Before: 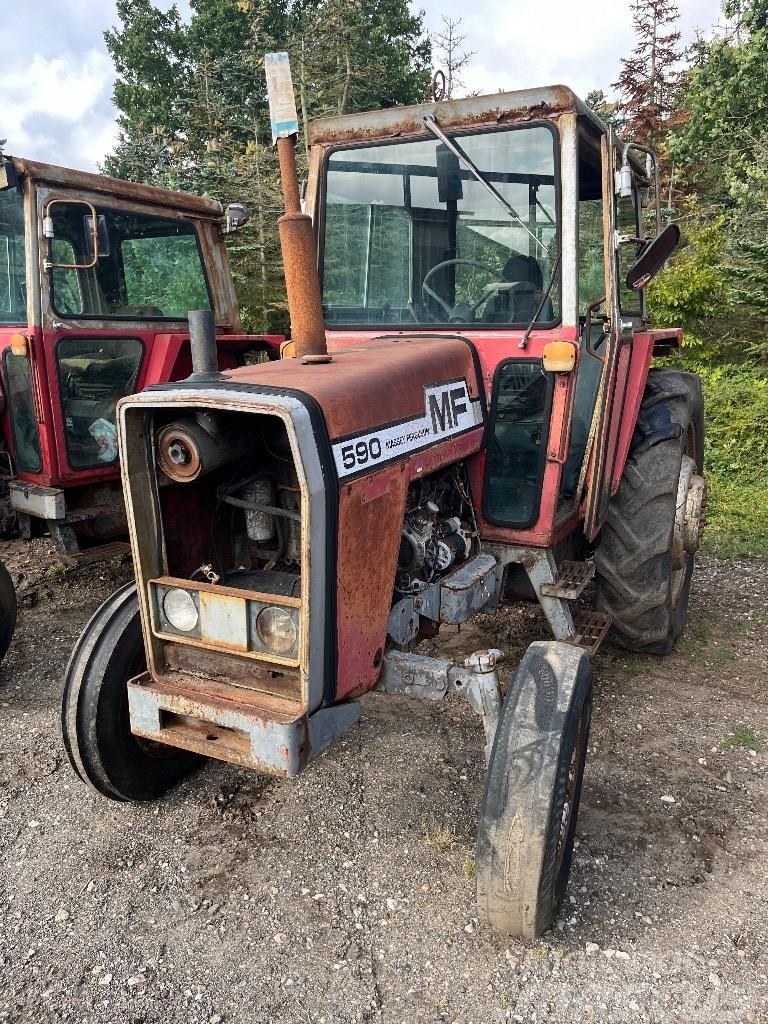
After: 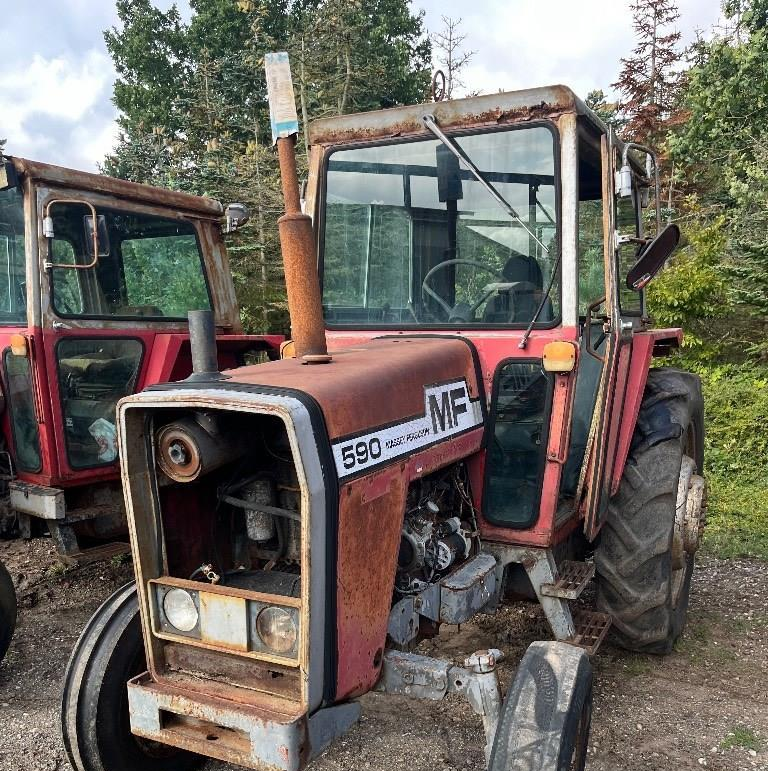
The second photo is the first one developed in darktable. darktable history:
crop: bottom 24.645%
